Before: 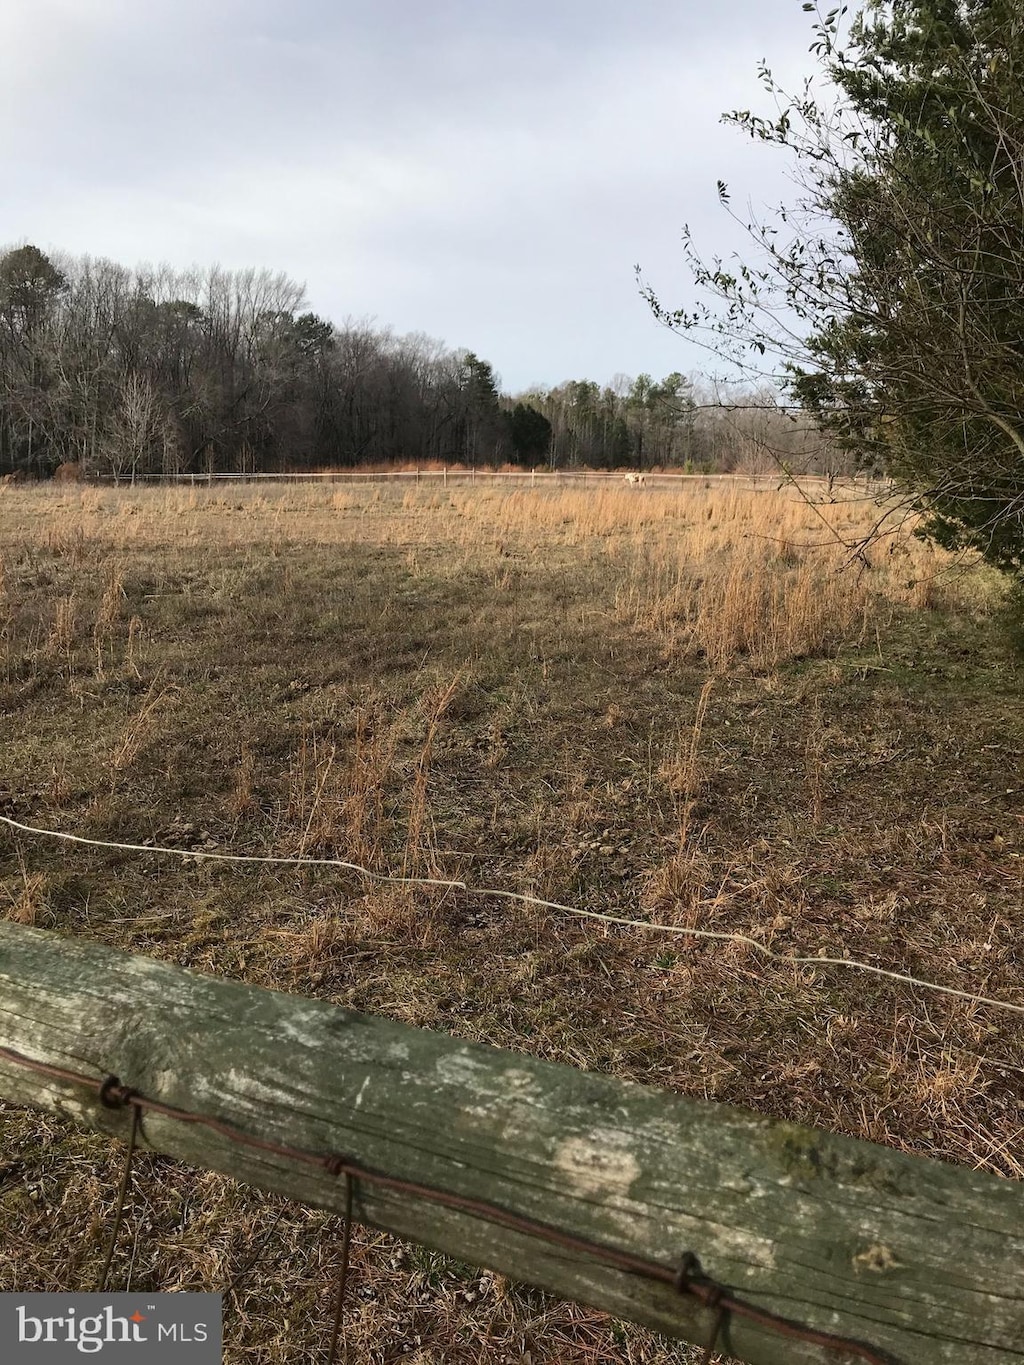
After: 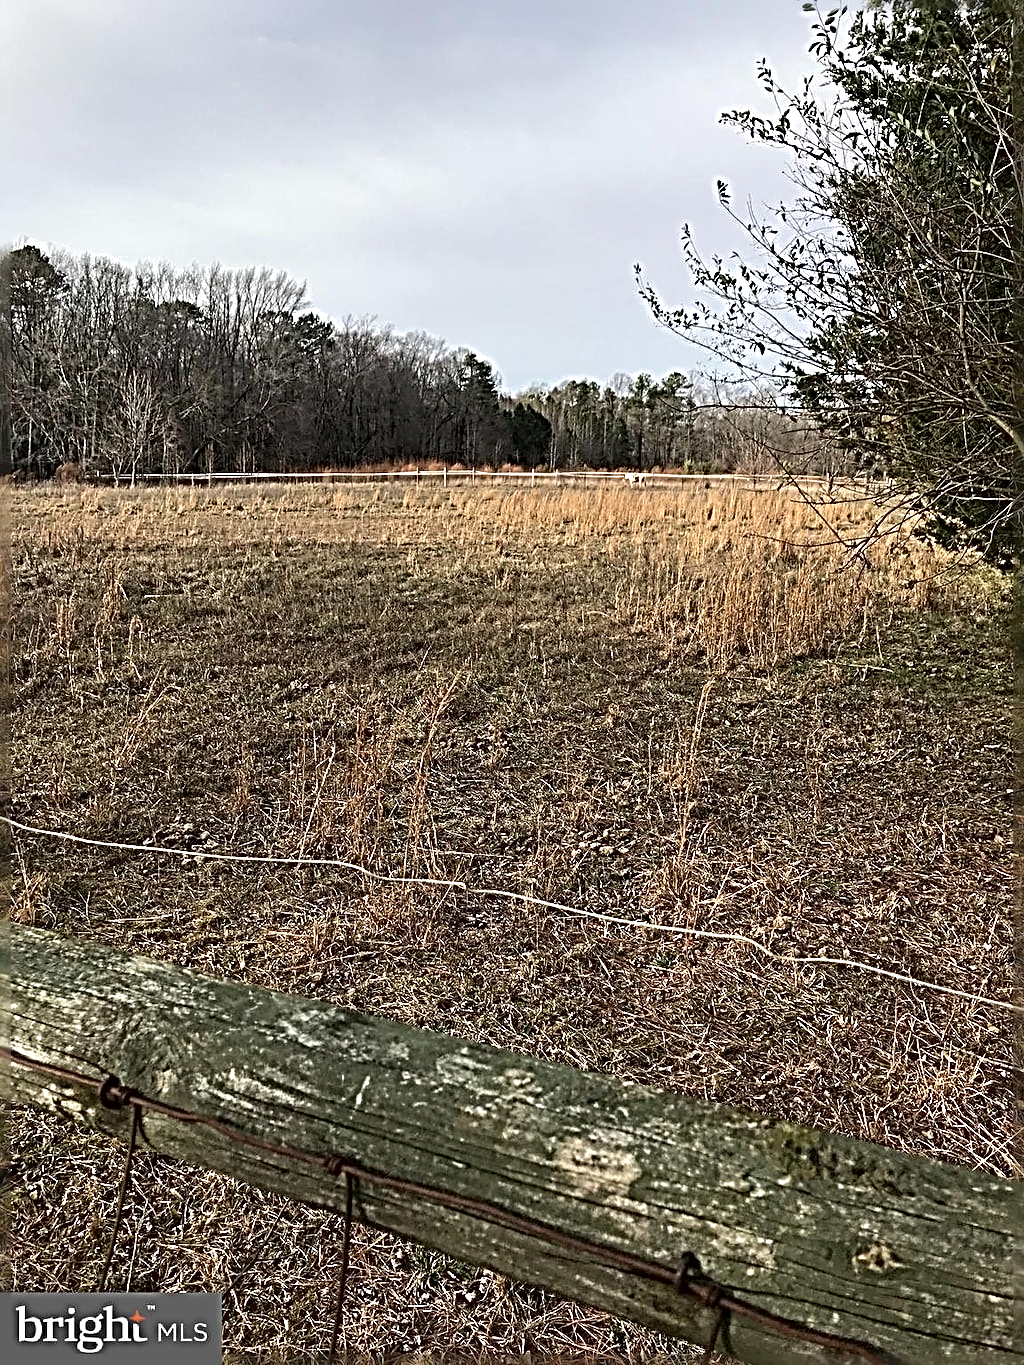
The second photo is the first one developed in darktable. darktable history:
local contrast: mode bilateral grid, contrast 19, coarseness 51, detail 119%, midtone range 0.2
sharpen: radius 4.008, amount 1.999
